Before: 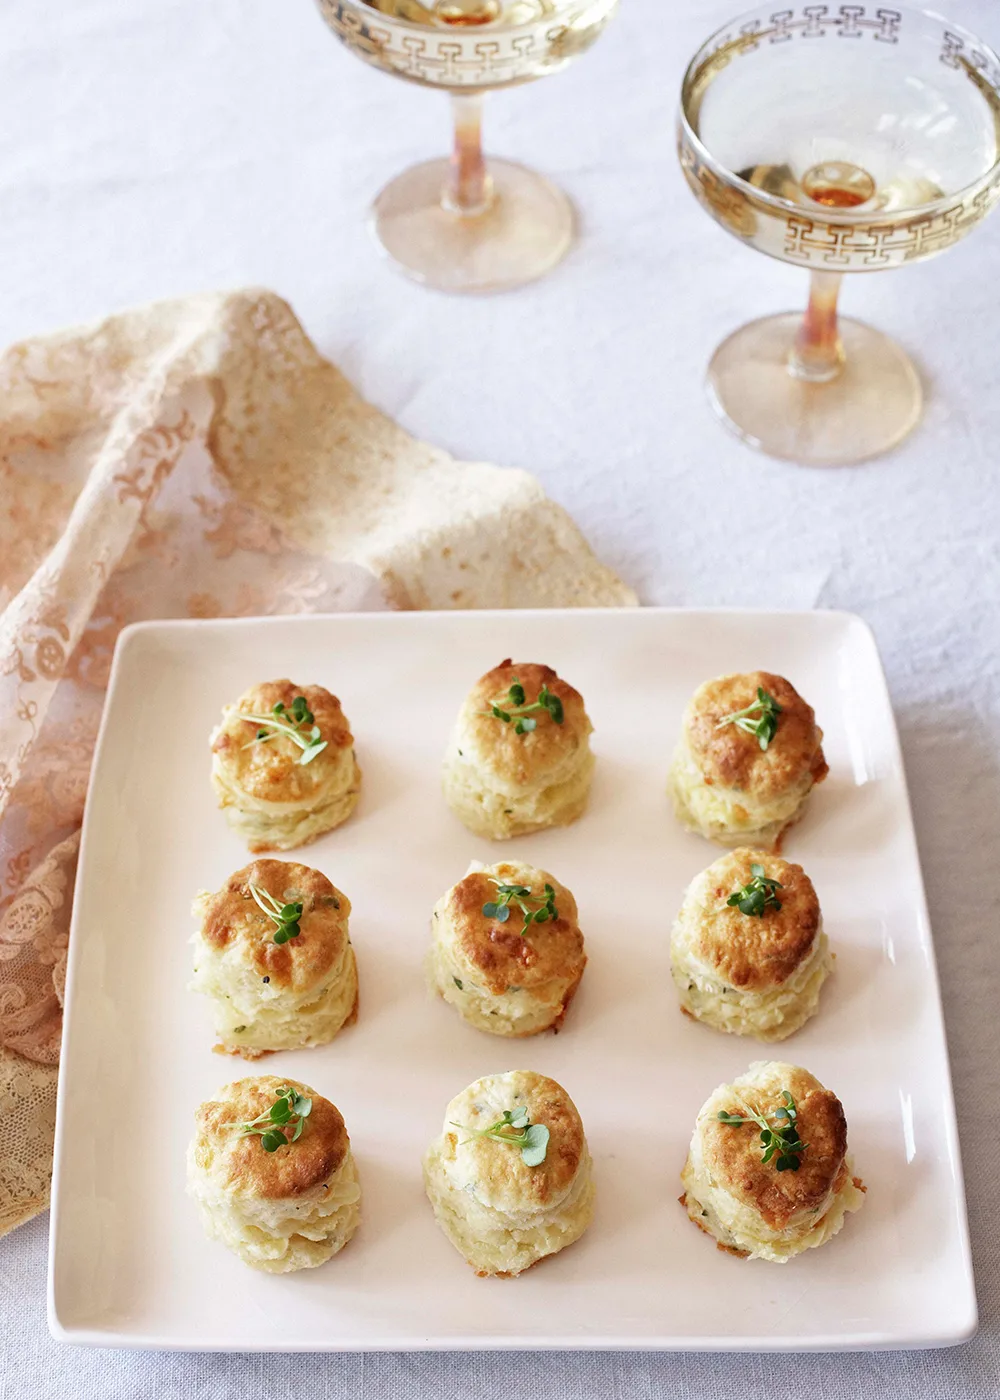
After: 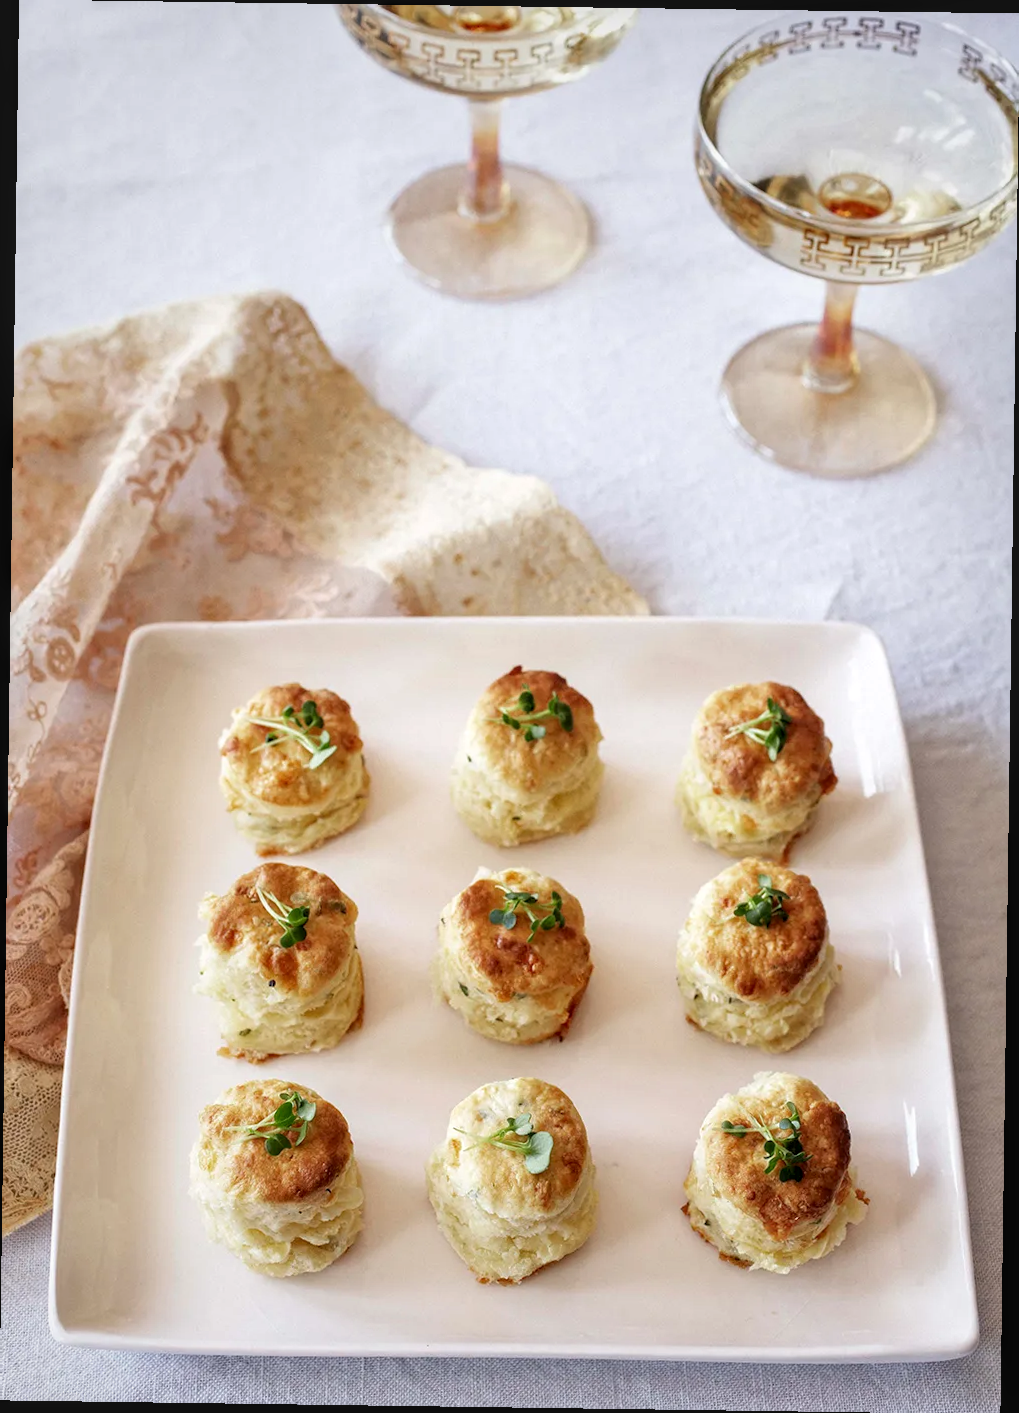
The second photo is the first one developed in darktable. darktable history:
rotate and perspective: rotation 0.8°, automatic cropping off
local contrast: on, module defaults
